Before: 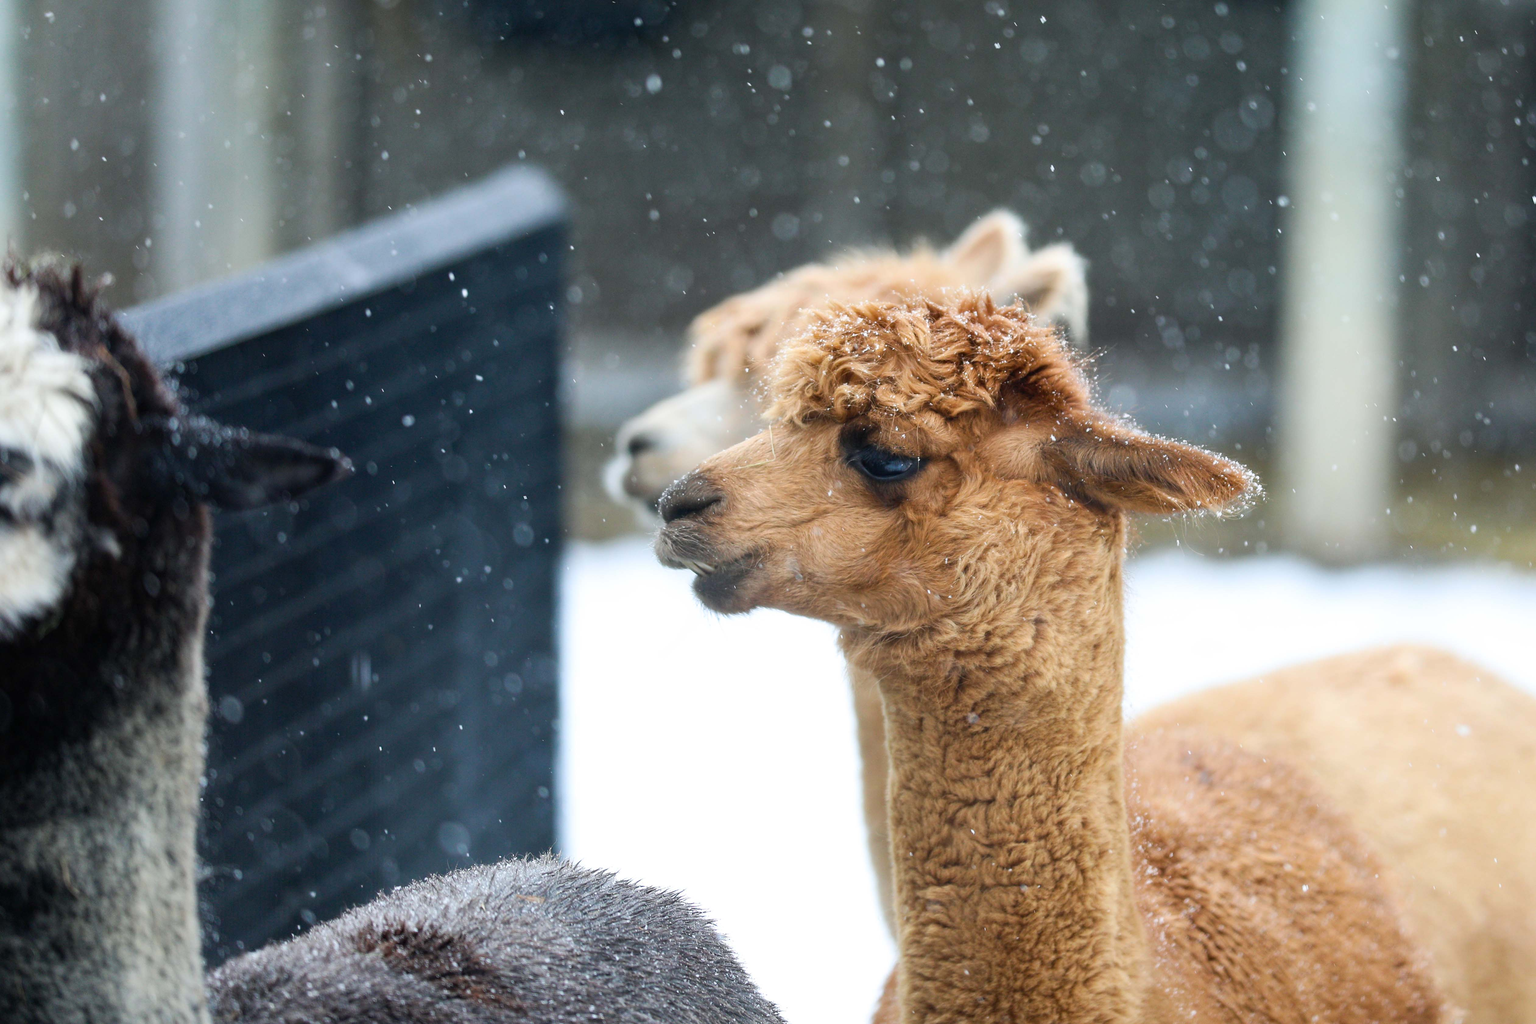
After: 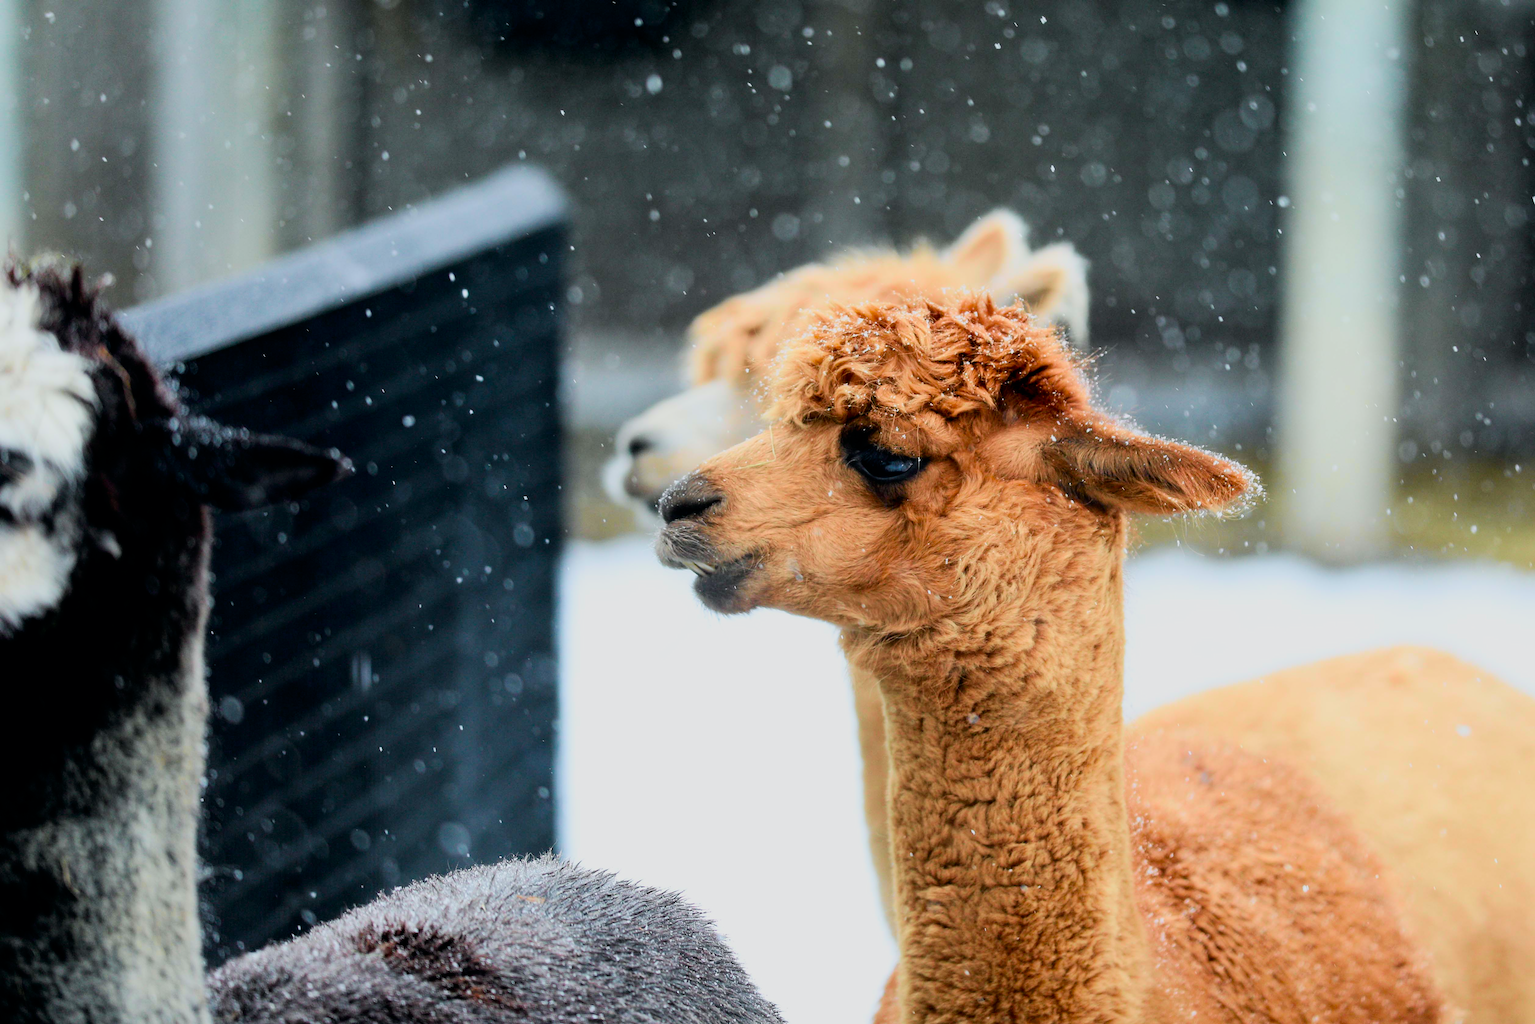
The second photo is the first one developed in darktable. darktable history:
white balance: emerald 1
tone curve: curves: ch0 [(0, 0) (0.058, 0.027) (0.214, 0.183) (0.304, 0.288) (0.522, 0.549) (0.658, 0.7) (0.741, 0.775) (0.844, 0.866) (0.986, 0.957)]; ch1 [(0, 0) (0.172, 0.123) (0.312, 0.296) (0.437, 0.429) (0.471, 0.469) (0.502, 0.5) (0.513, 0.515) (0.572, 0.603) (0.617, 0.653) (0.68, 0.724) (0.889, 0.924) (1, 1)]; ch2 [(0, 0) (0.411, 0.424) (0.489, 0.49) (0.502, 0.5) (0.517, 0.519) (0.549, 0.578) (0.604, 0.628) (0.693, 0.686) (1, 1)], color space Lab, independent channels, preserve colors none
filmic rgb: black relative exposure -7.75 EV, white relative exposure 4.4 EV, threshold 3 EV, target black luminance 0%, hardness 3.76, latitude 50.51%, contrast 1.074, highlights saturation mix 10%, shadows ↔ highlights balance -0.22%, color science v4 (2020), enable highlight reconstruction true
